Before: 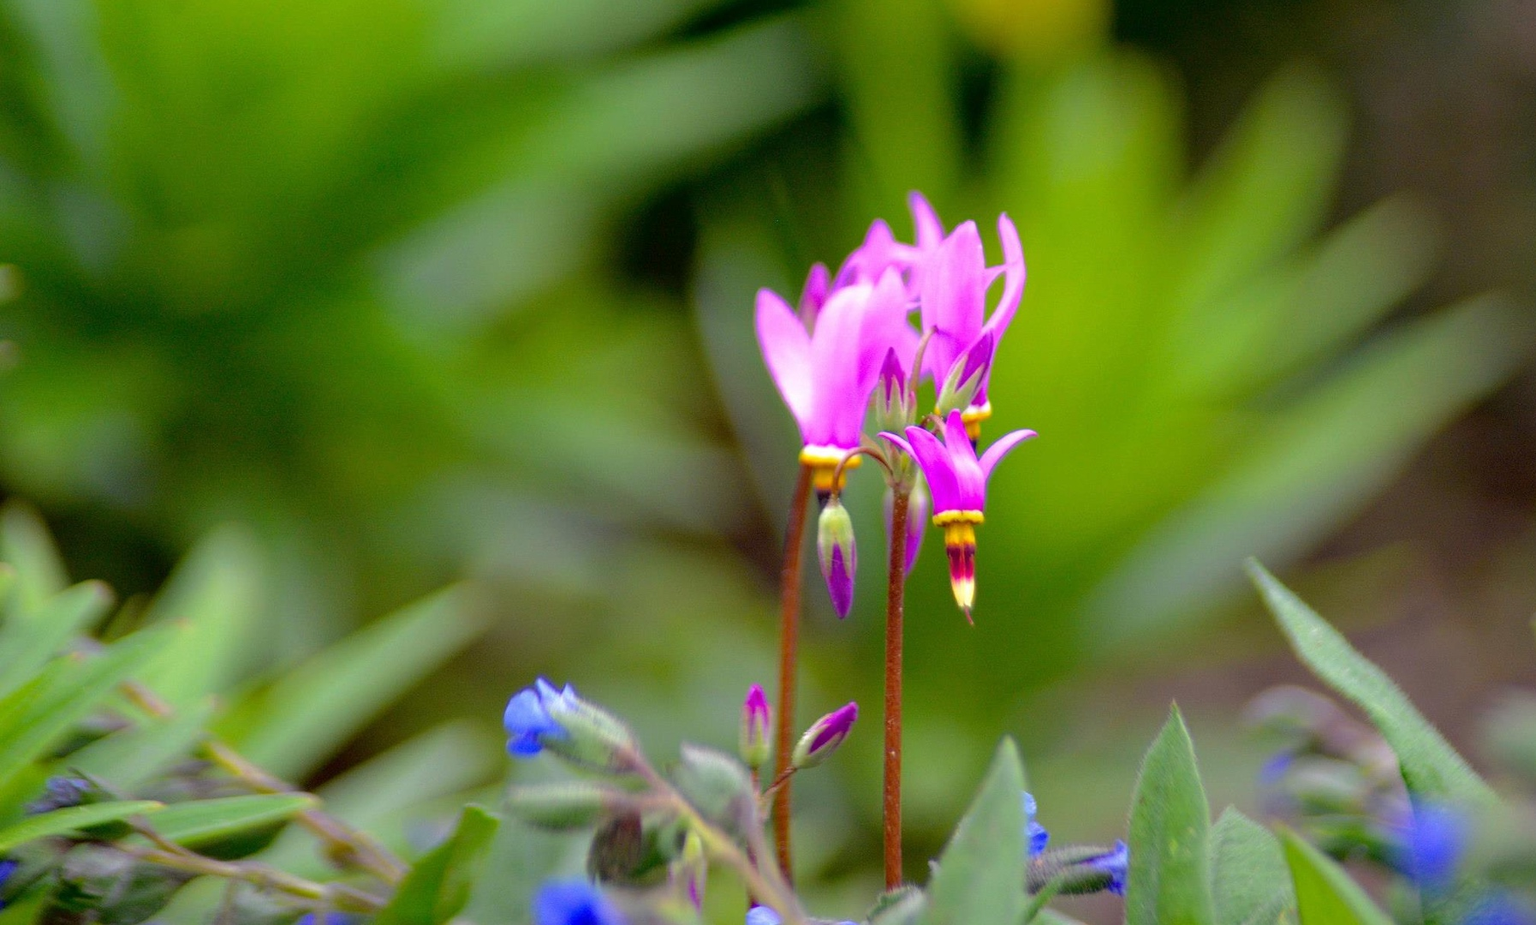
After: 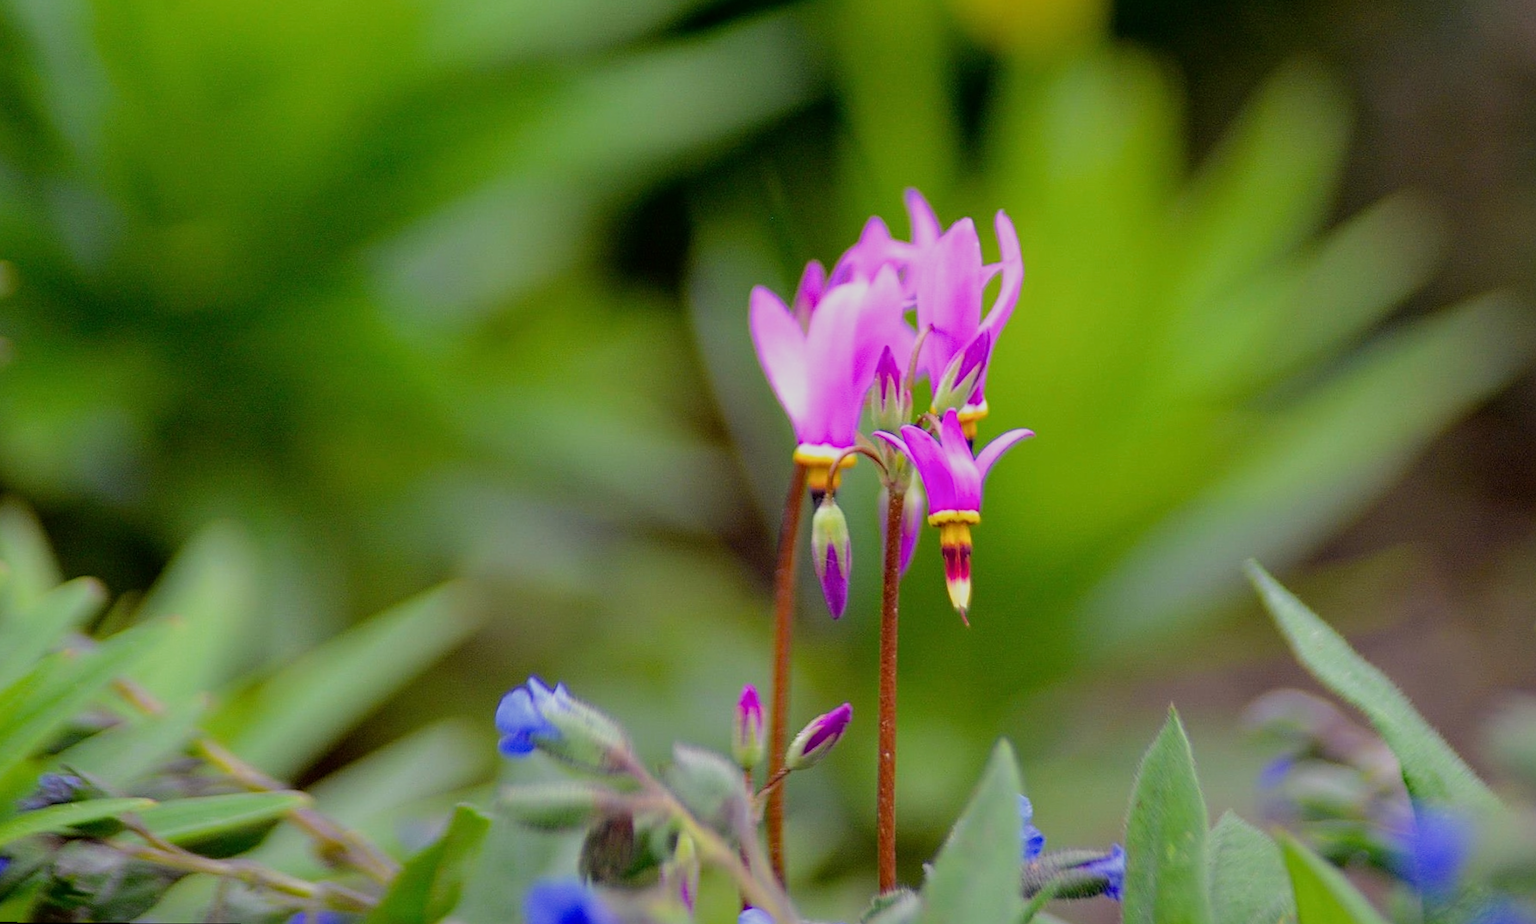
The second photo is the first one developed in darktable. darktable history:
sharpen: radius 2.529, amount 0.323
filmic rgb: black relative exposure -16 EV, white relative exposure 4.97 EV, hardness 6.25
rotate and perspective: rotation 0.192°, lens shift (horizontal) -0.015, crop left 0.005, crop right 0.996, crop top 0.006, crop bottom 0.99
